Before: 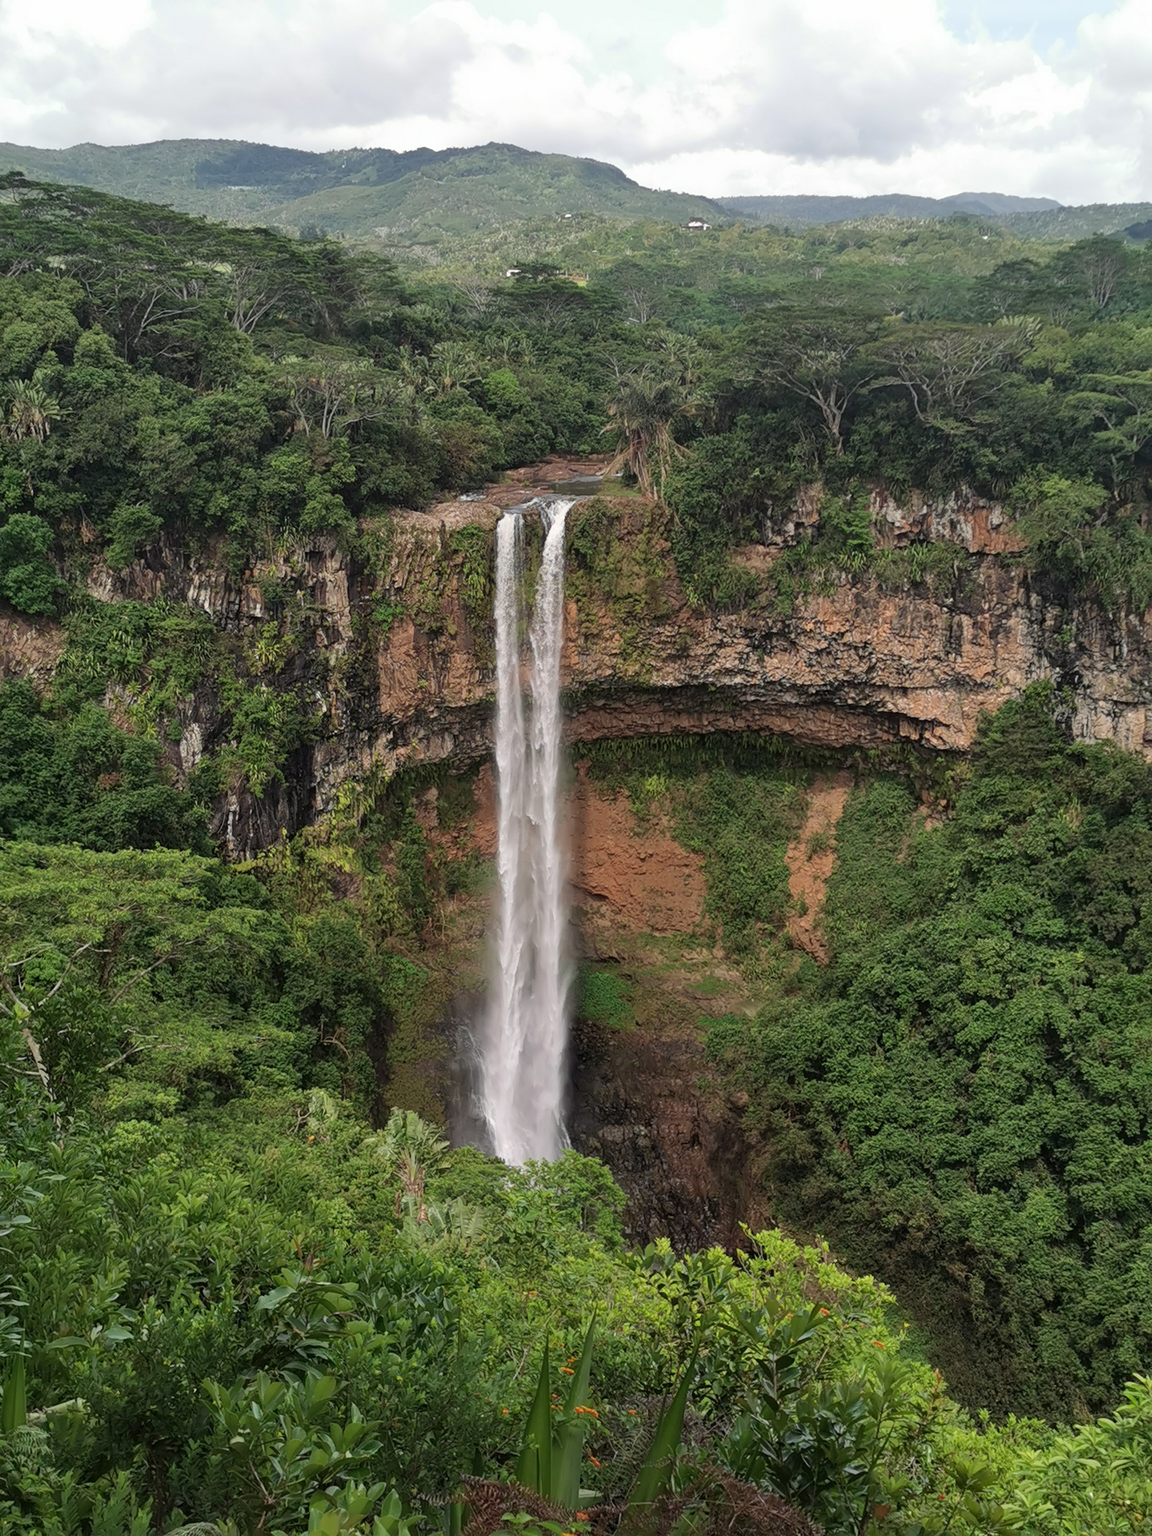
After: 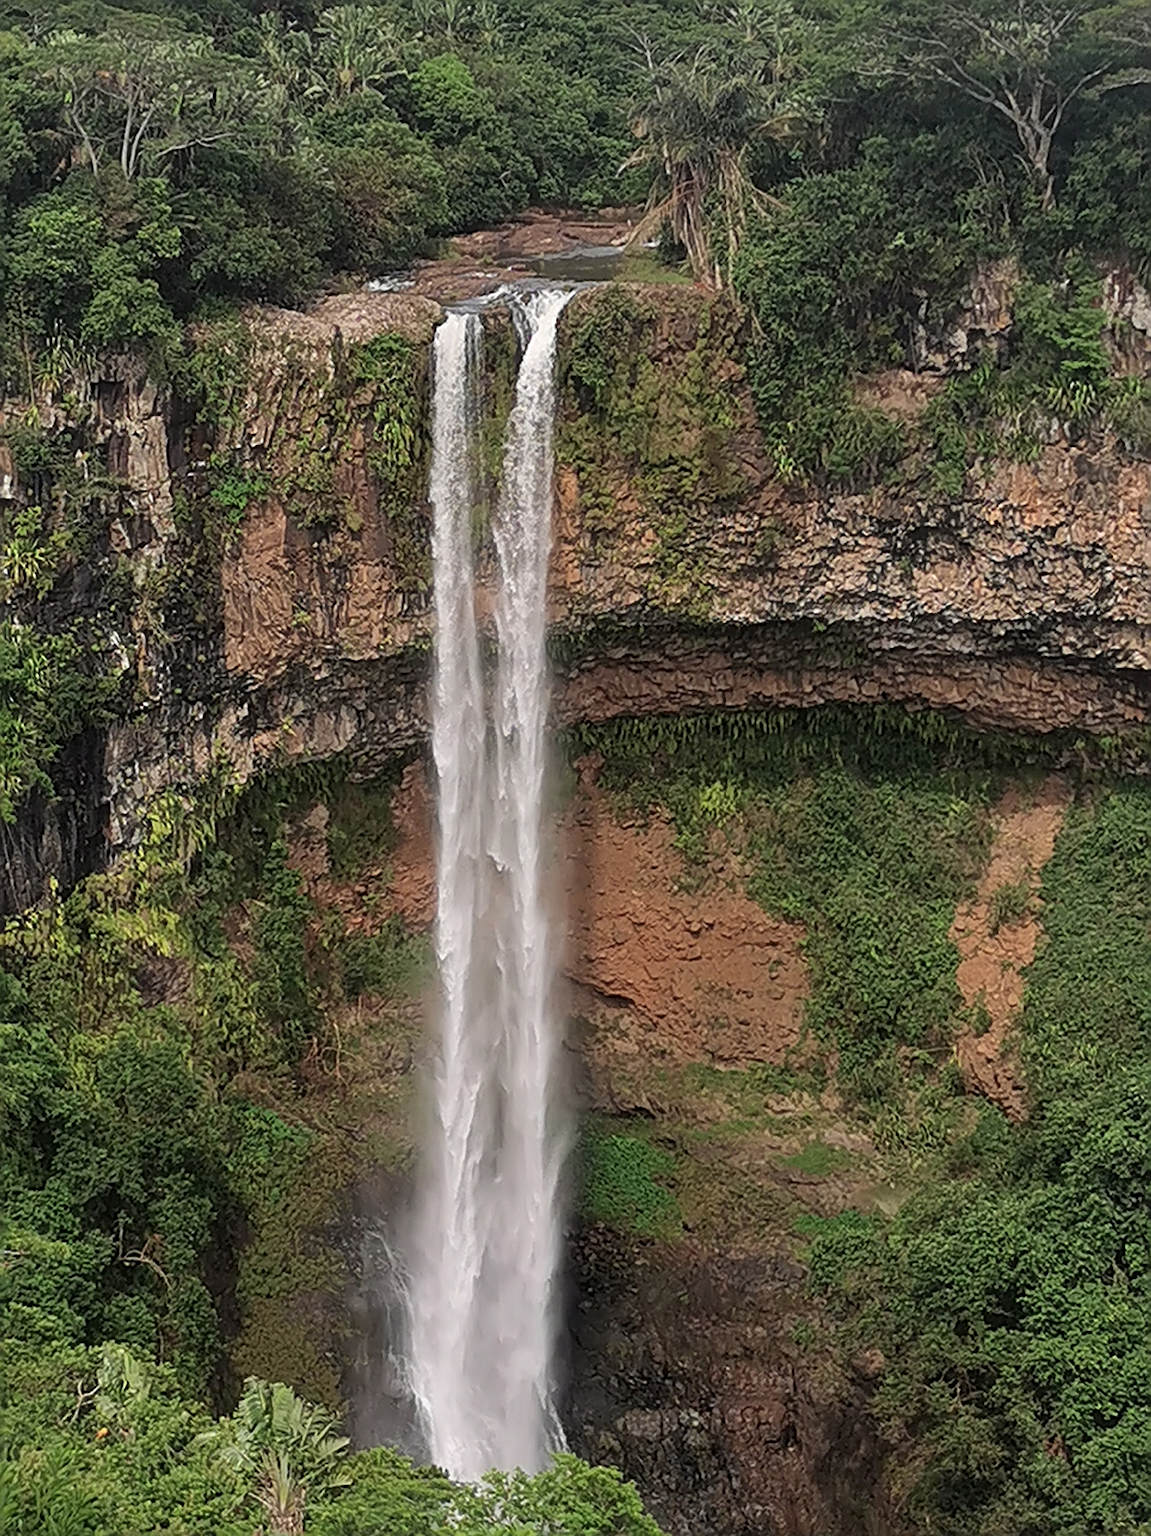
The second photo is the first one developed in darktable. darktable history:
sharpen: amount 1
crop and rotate: left 22.13%, top 22.054%, right 22.026%, bottom 22.102%
haze removal: strength -0.05
